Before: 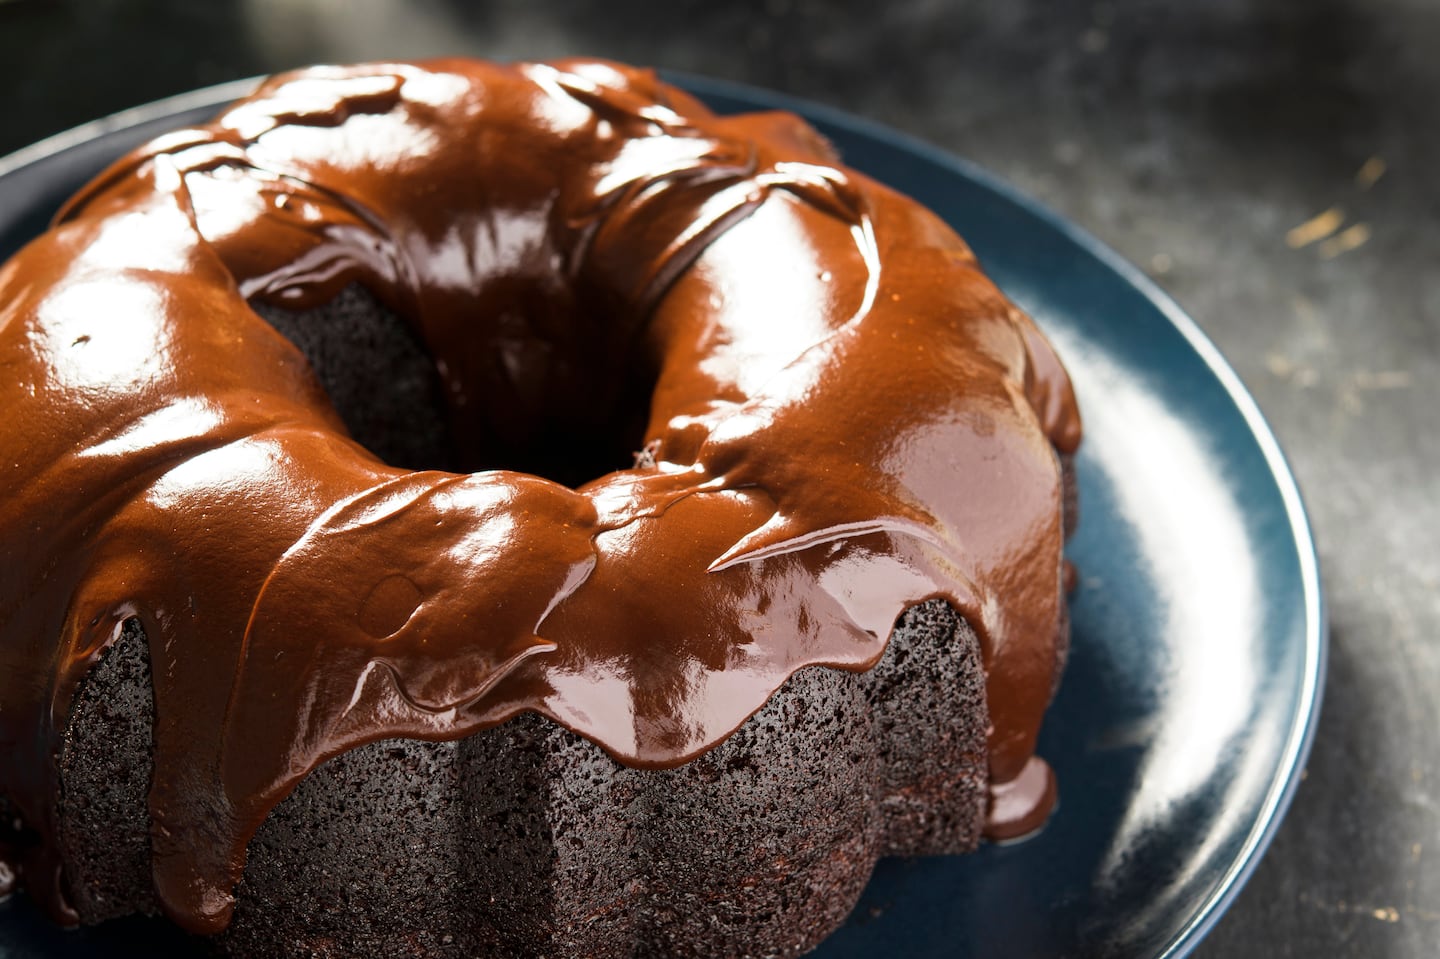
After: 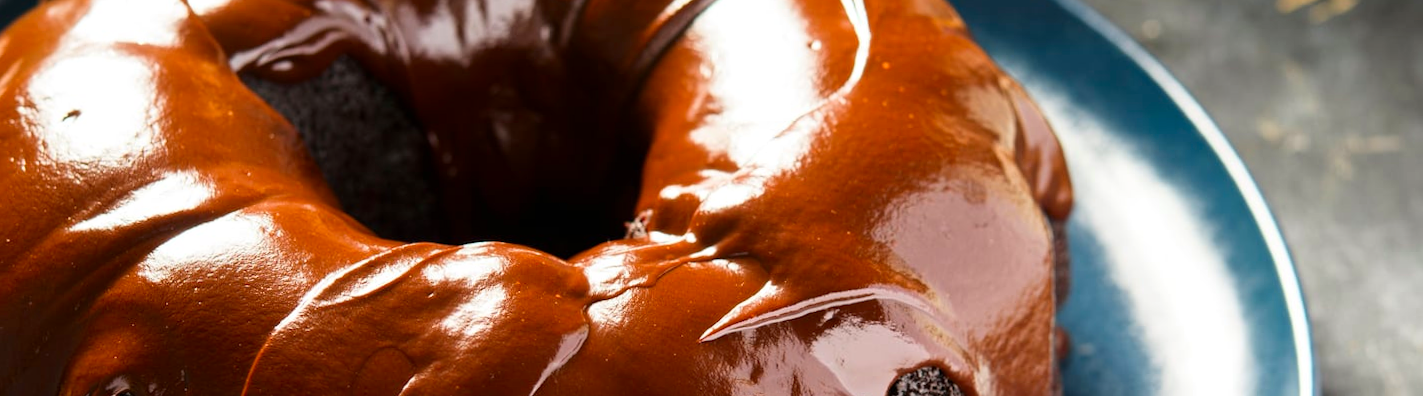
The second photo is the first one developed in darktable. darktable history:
crop and rotate: top 23.84%, bottom 34.294%
rotate and perspective: rotation -0.45°, automatic cropping original format, crop left 0.008, crop right 0.992, crop top 0.012, crop bottom 0.988
contrast brightness saturation: contrast 0.09, saturation 0.28
